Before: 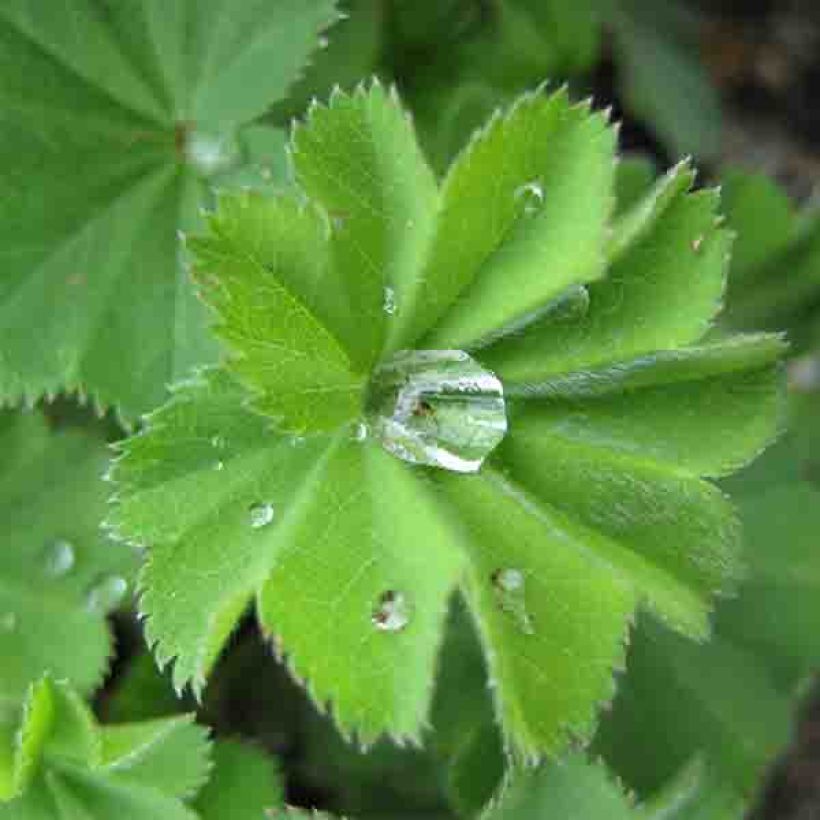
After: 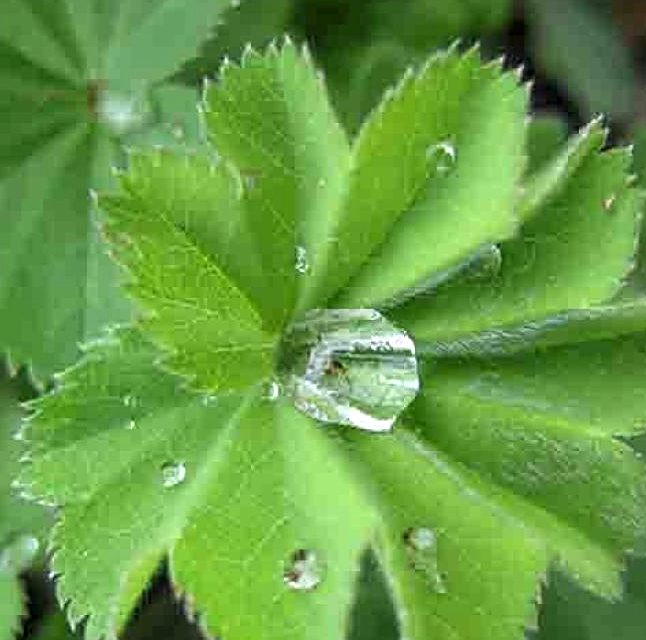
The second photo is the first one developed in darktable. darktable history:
sharpen: on, module defaults
local contrast: on, module defaults
crop and rotate: left 10.77%, top 5.1%, right 10.41%, bottom 16.76%
haze removal: strength -0.05
